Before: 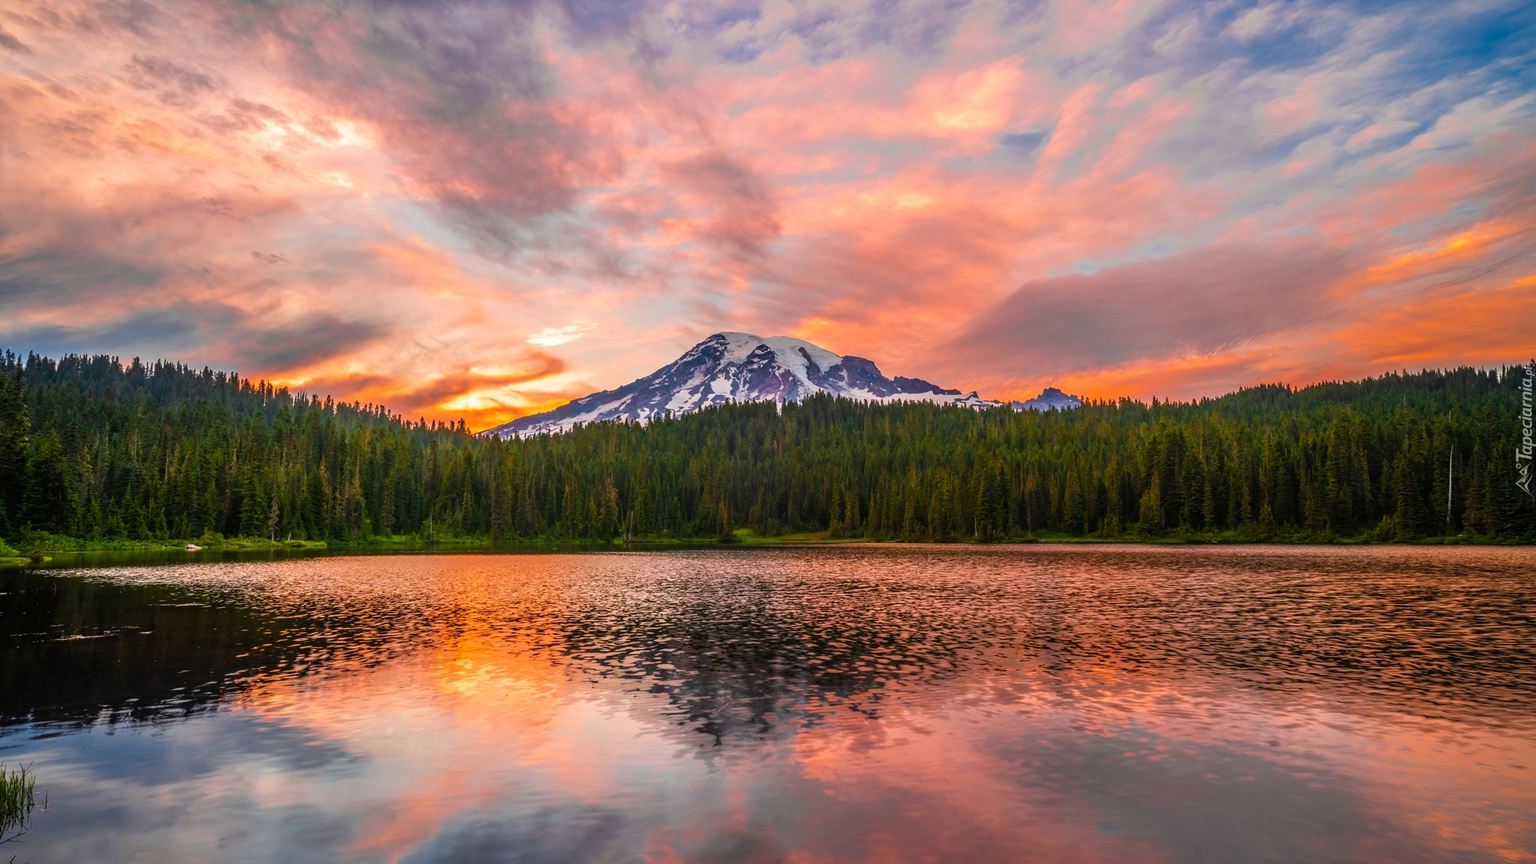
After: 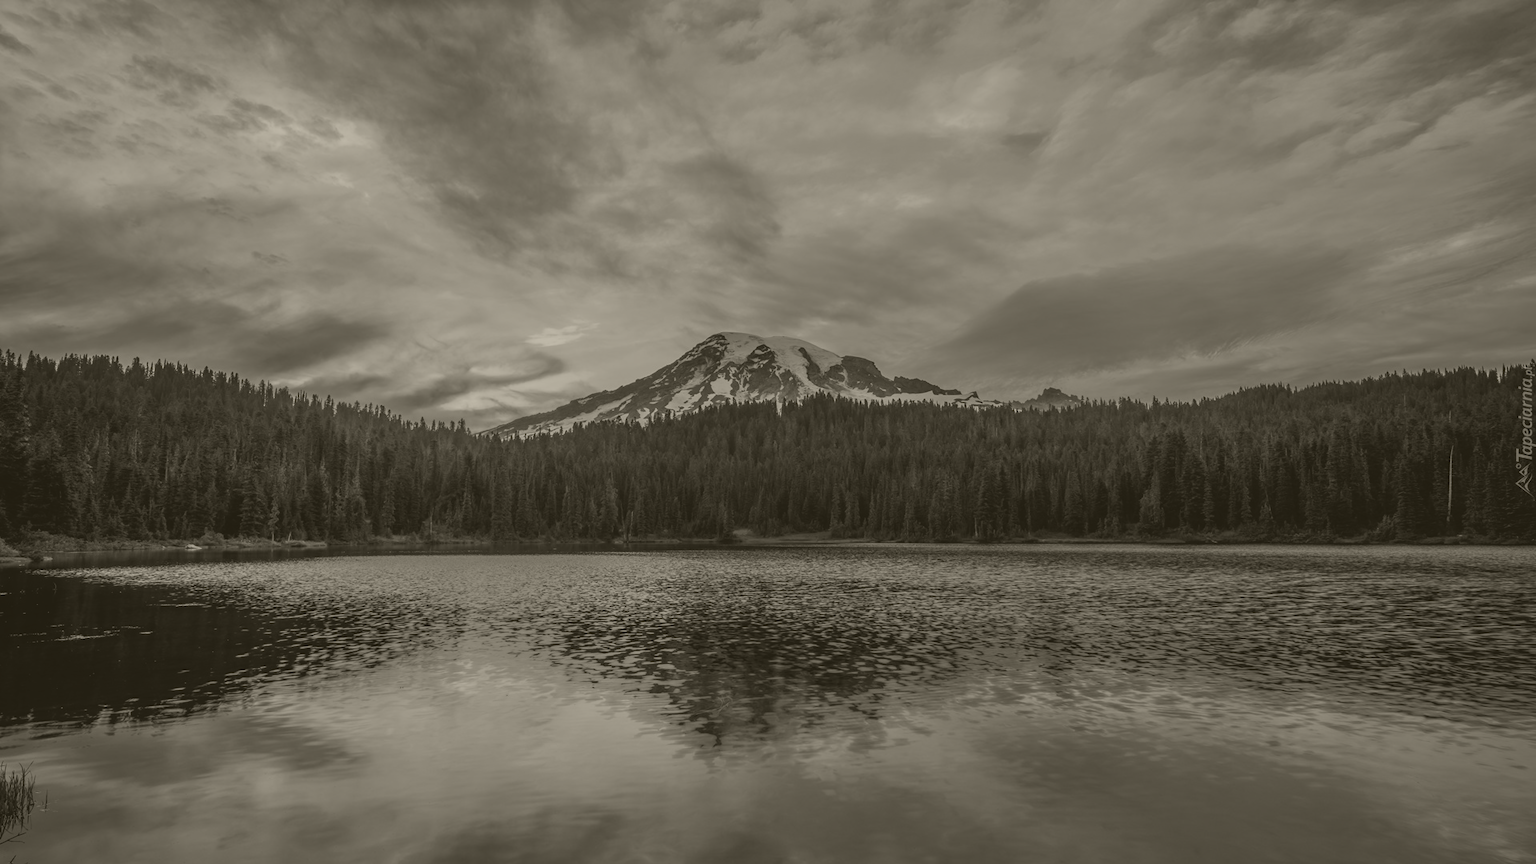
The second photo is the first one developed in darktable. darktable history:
colorize: hue 41.44°, saturation 22%, source mix 60%, lightness 10.61%
color balance: lift [1, 1.001, 0.999, 1.001], gamma [1, 1.004, 1.007, 0.993], gain [1, 0.991, 0.987, 1.013], contrast 7.5%, contrast fulcrum 10%, output saturation 115%
color contrast: blue-yellow contrast 0.62
